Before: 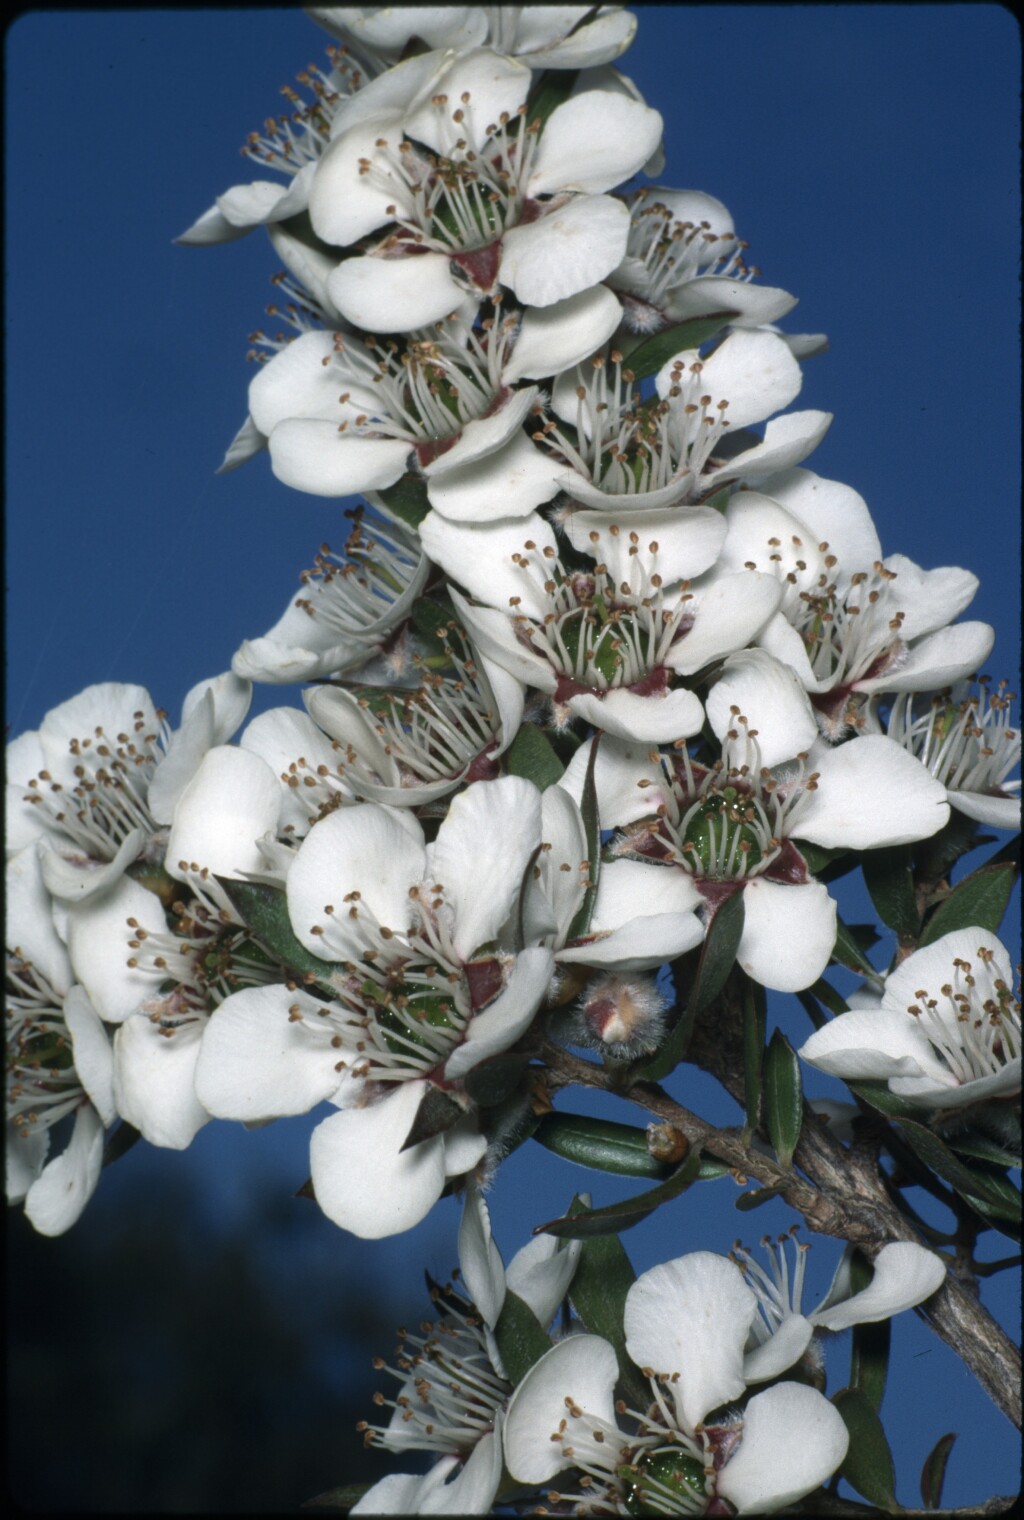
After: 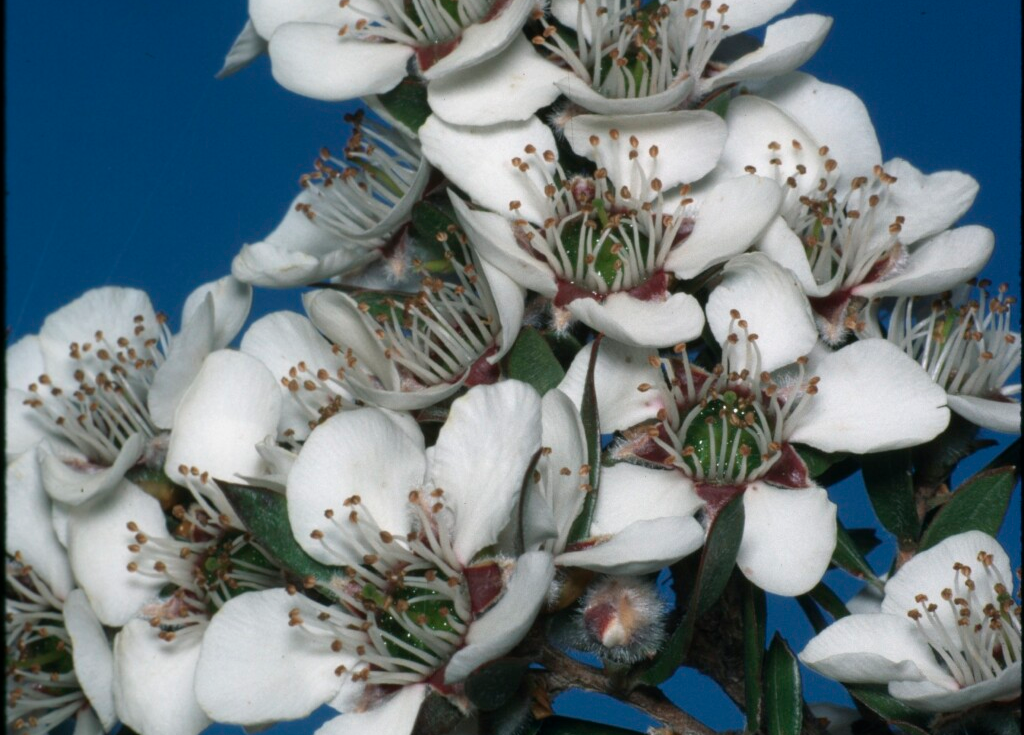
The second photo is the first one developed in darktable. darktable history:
crop and rotate: top 26.056%, bottom 25.543%
exposure: exposure -0.177 EV, compensate highlight preservation false
